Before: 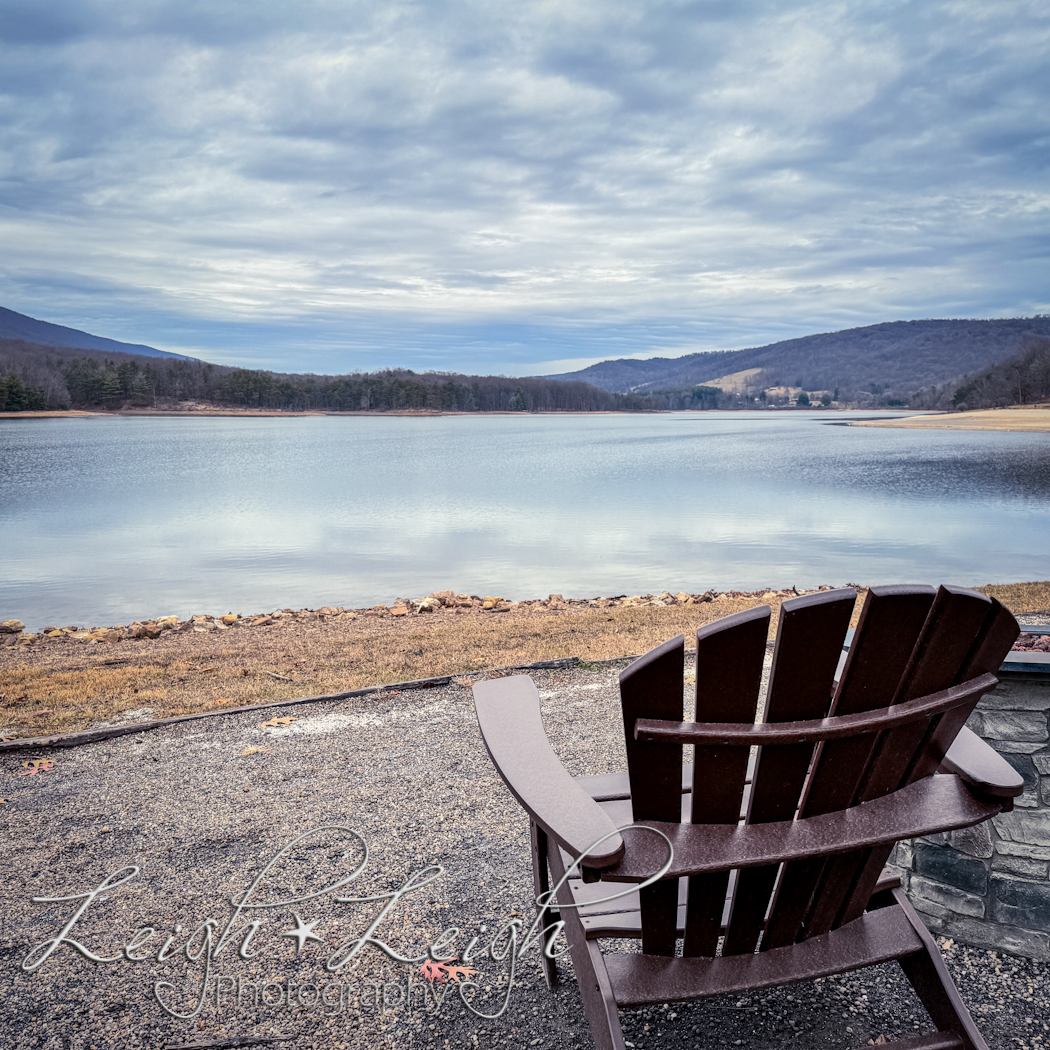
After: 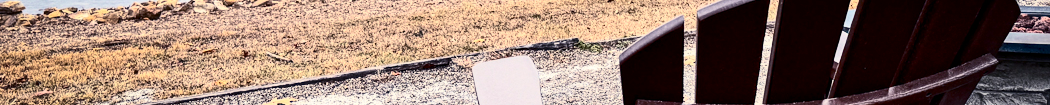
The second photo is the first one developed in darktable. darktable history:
crop and rotate: top 59.084%, bottom 30.916%
contrast brightness saturation: contrast 0.4, brightness 0.05, saturation 0.25
